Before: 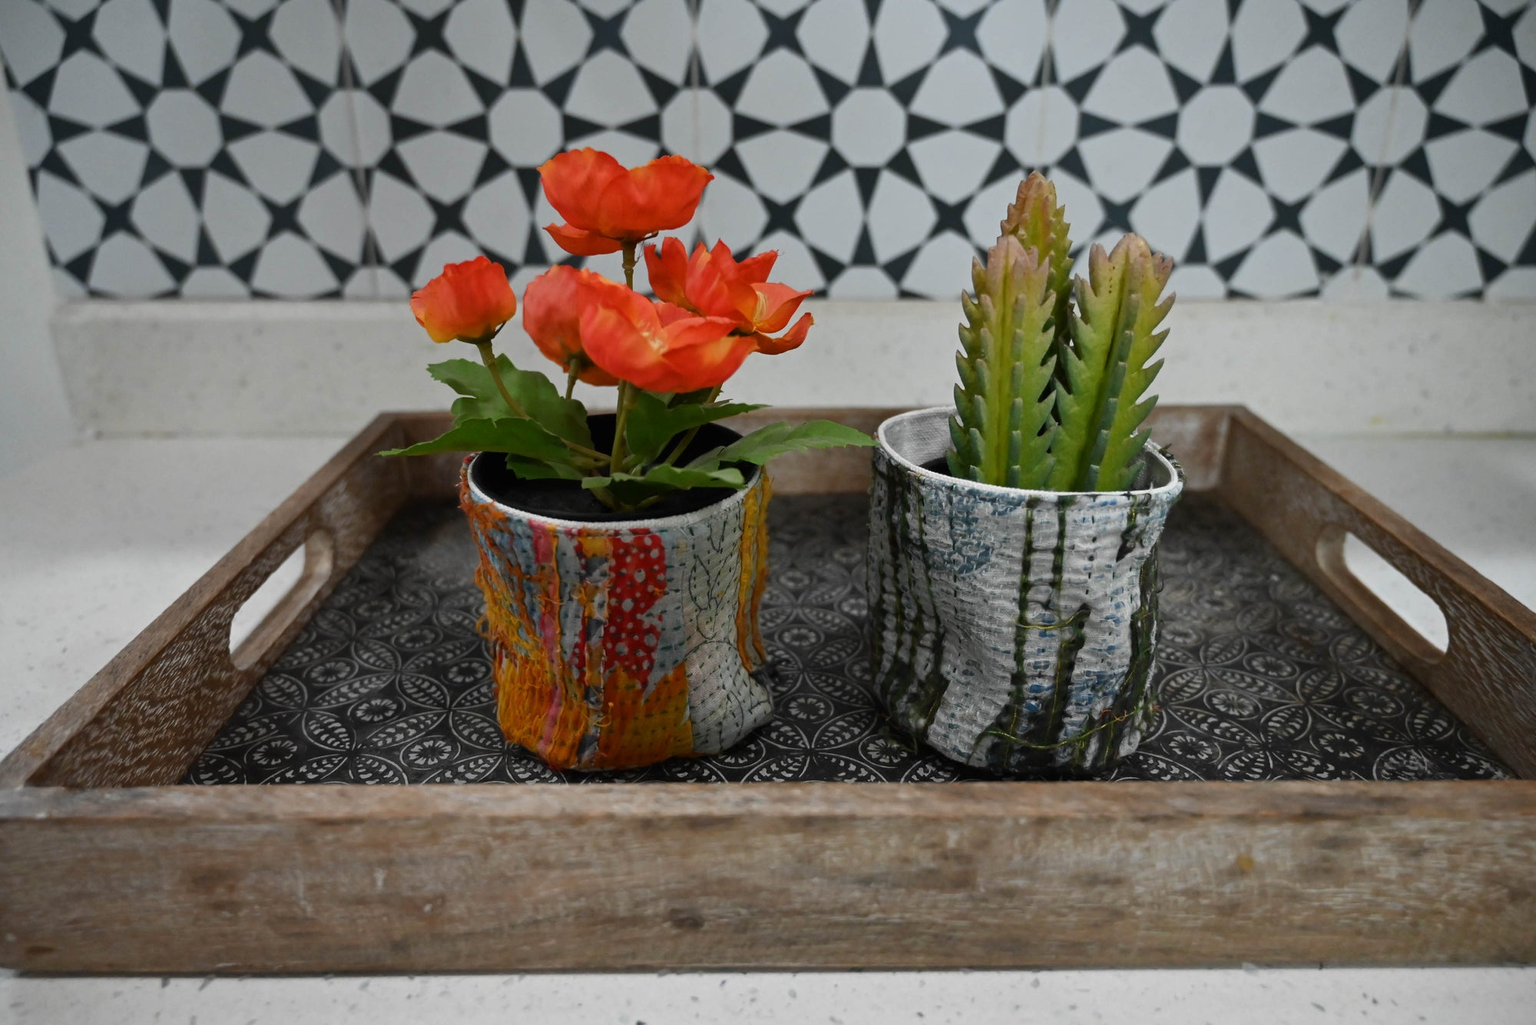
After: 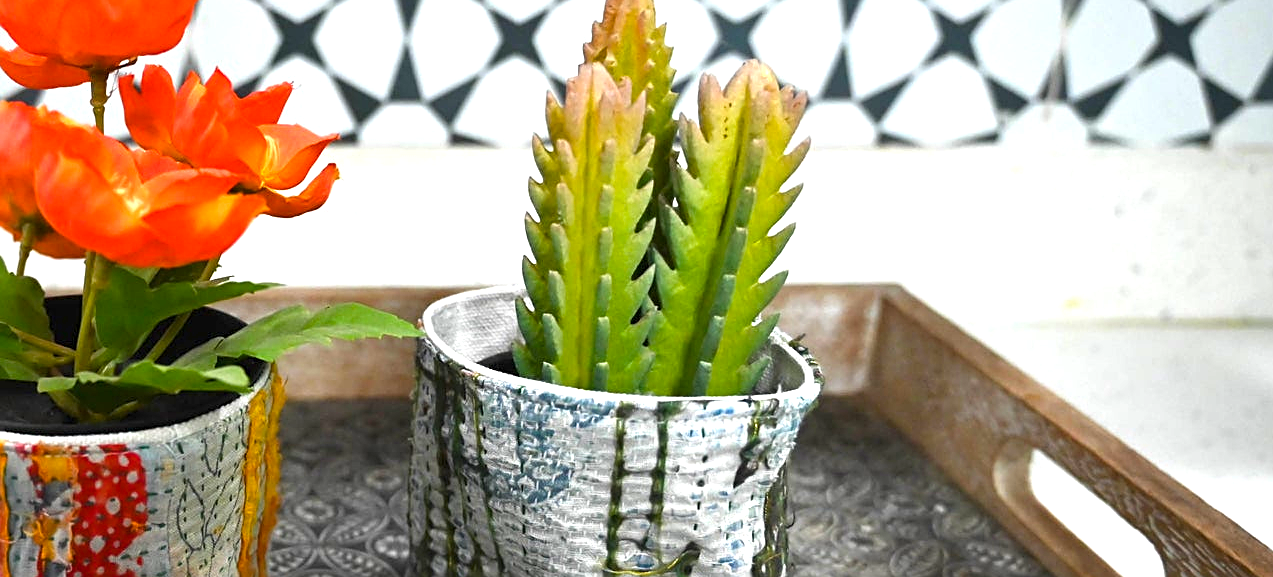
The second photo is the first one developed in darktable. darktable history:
sharpen: on, module defaults
crop: left 36.005%, top 18.293%, right 0.31%, bottom 38.444%
exposure: black level correction 0, exposure 1.45 EV, compensate exposure bias true, compensate highlight preservation false
color balance rgb: linear chroma grading › global chroma 6.48%, perceptual saturation grading › global saturation 12.96%, global vibrance 6.02%
